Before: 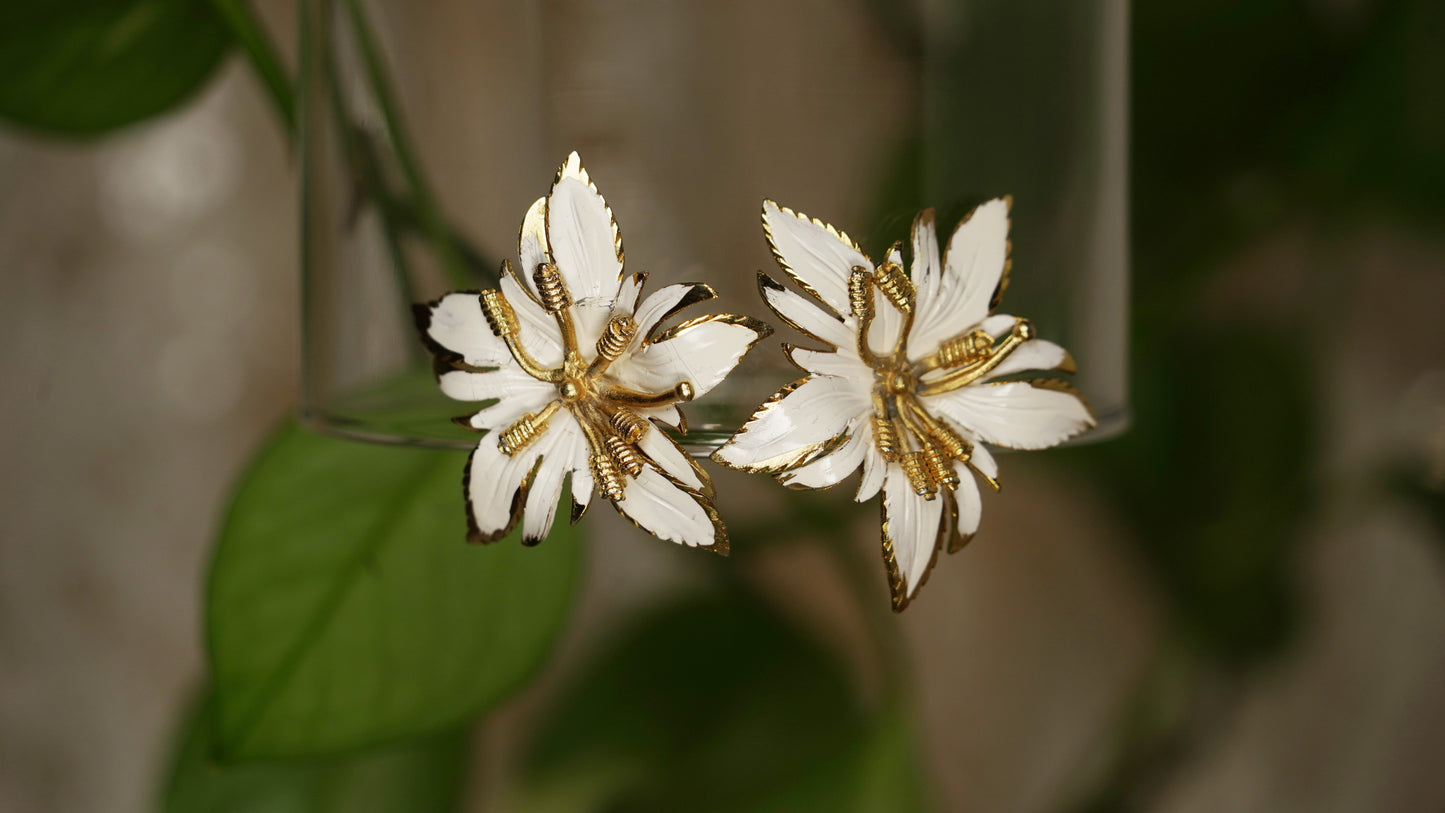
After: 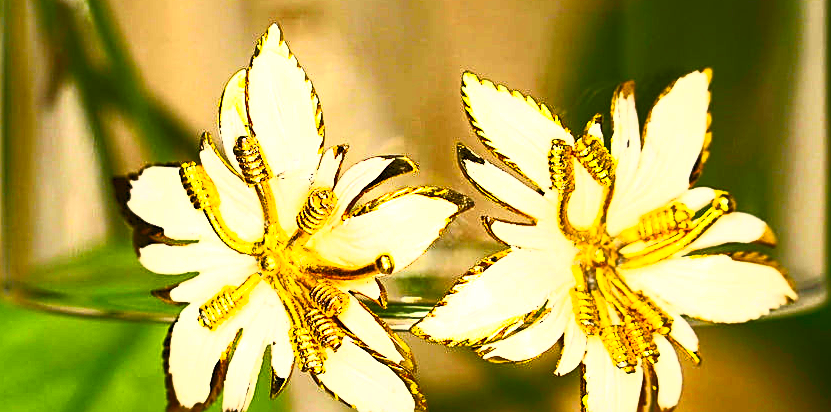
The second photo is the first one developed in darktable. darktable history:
exposure: black level correction 0.001, exposure 0.954 EV, compensate highlight preservation false
contrast brightness saturation: contrast 0.814, brightness 0.595, saturation 0.602
color balance rgb: linear chroma grading › shadows -10.196%, linear chroma grading › global chroma 19.744%, perceptual saturation grading › global saturation 30.436%, perceptual brilliance grading › global brilliance 2.323%, perceptual brilliance grading › highlights -3.868%
sharpen: on, module defaults
crop: left 20.807%, top 15.643%, right 21.638%, bottom 33.651%
